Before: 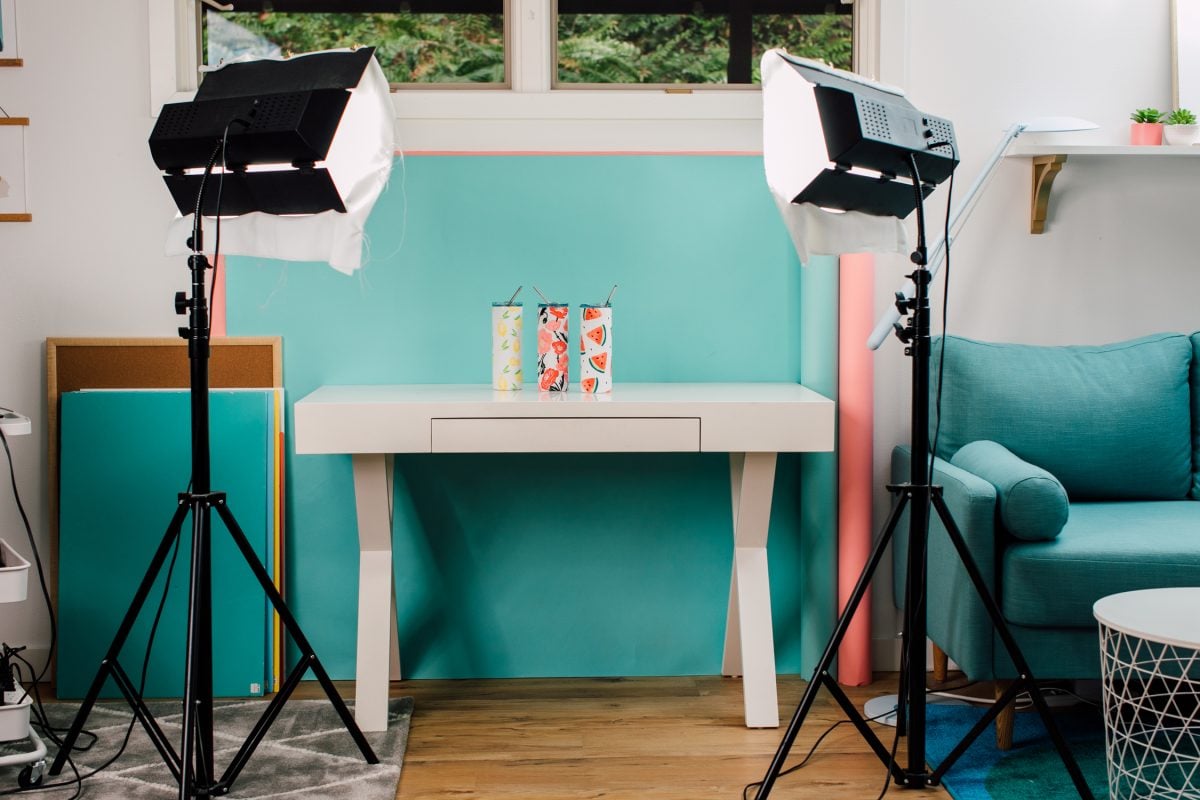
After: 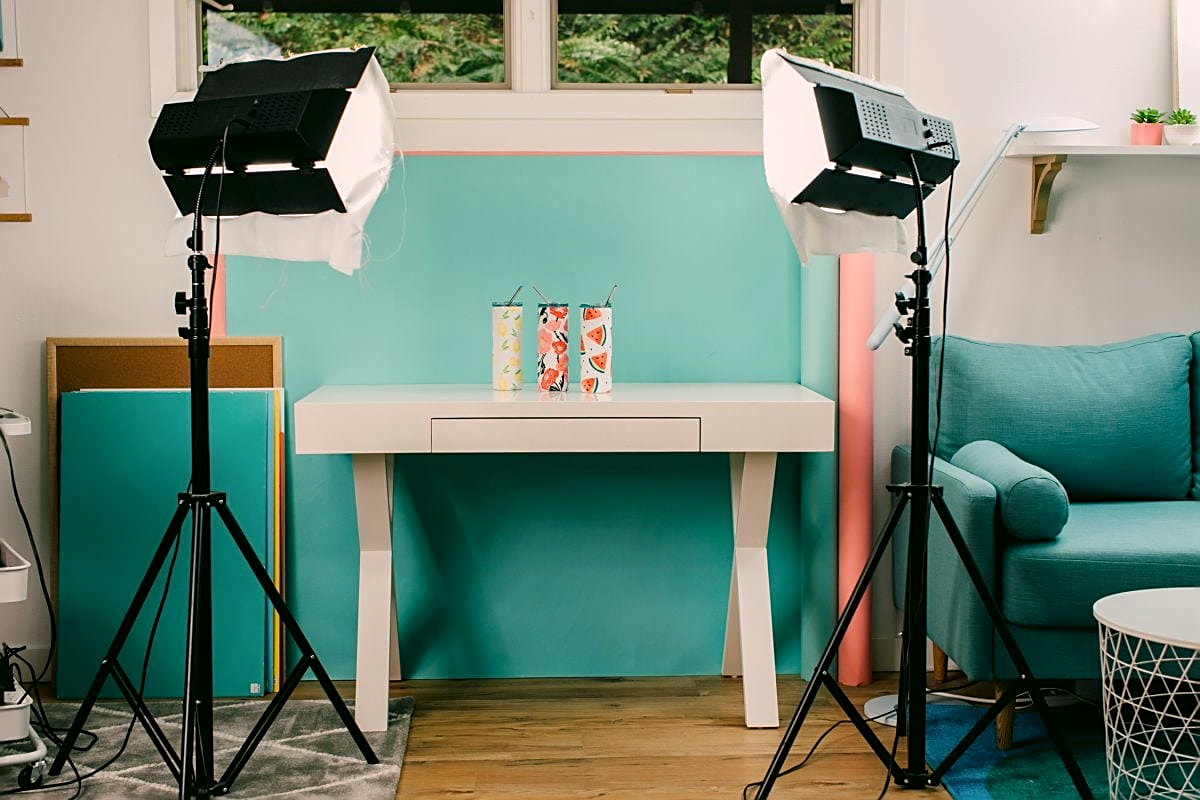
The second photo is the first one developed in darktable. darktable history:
sharpen: on, module defaults
color correction: highlights a* 3.98, highlights b* 4.96, shadows a* -6.76, shadows b* 4.75
